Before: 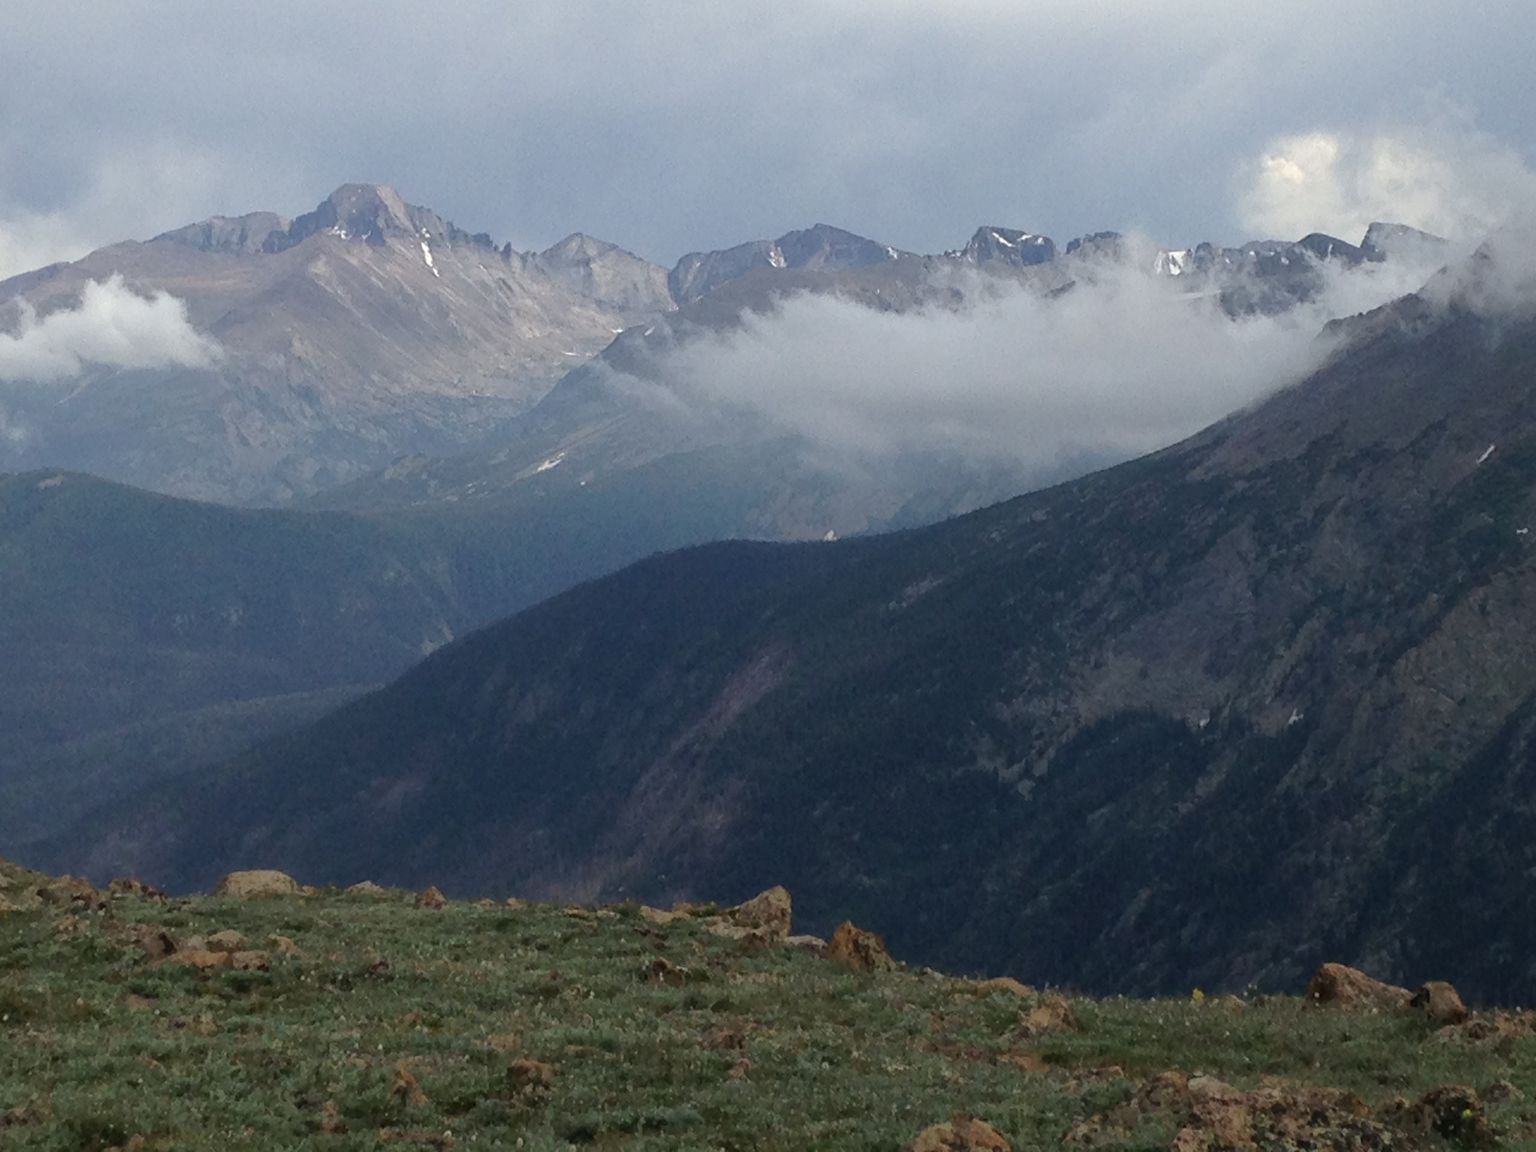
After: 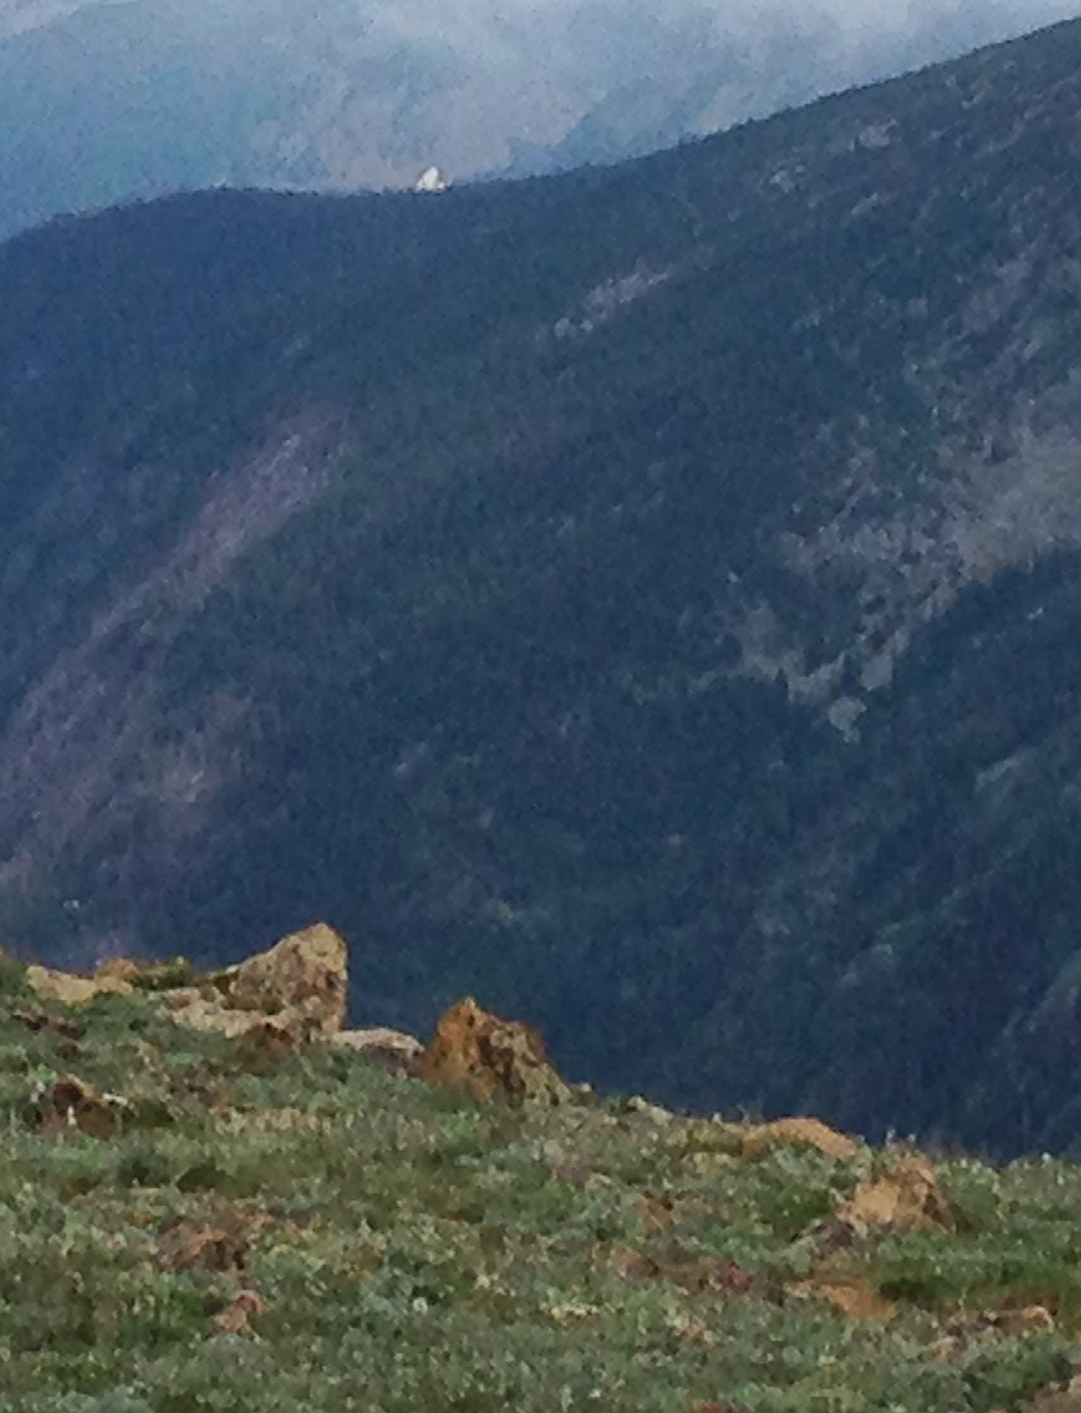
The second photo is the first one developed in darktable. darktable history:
sharpen: on, module defaults
crop: left 40.878%, top 39.176%, right 25.993%, bottom 3.081%
shadows and highlights: radius 125.46, shadows 30.51, highlights -30.51, low approximation 0.01, soften with gaussian
contrast brightness saturation: contrast 0.24, brightness 0.26, saturation 0.39
